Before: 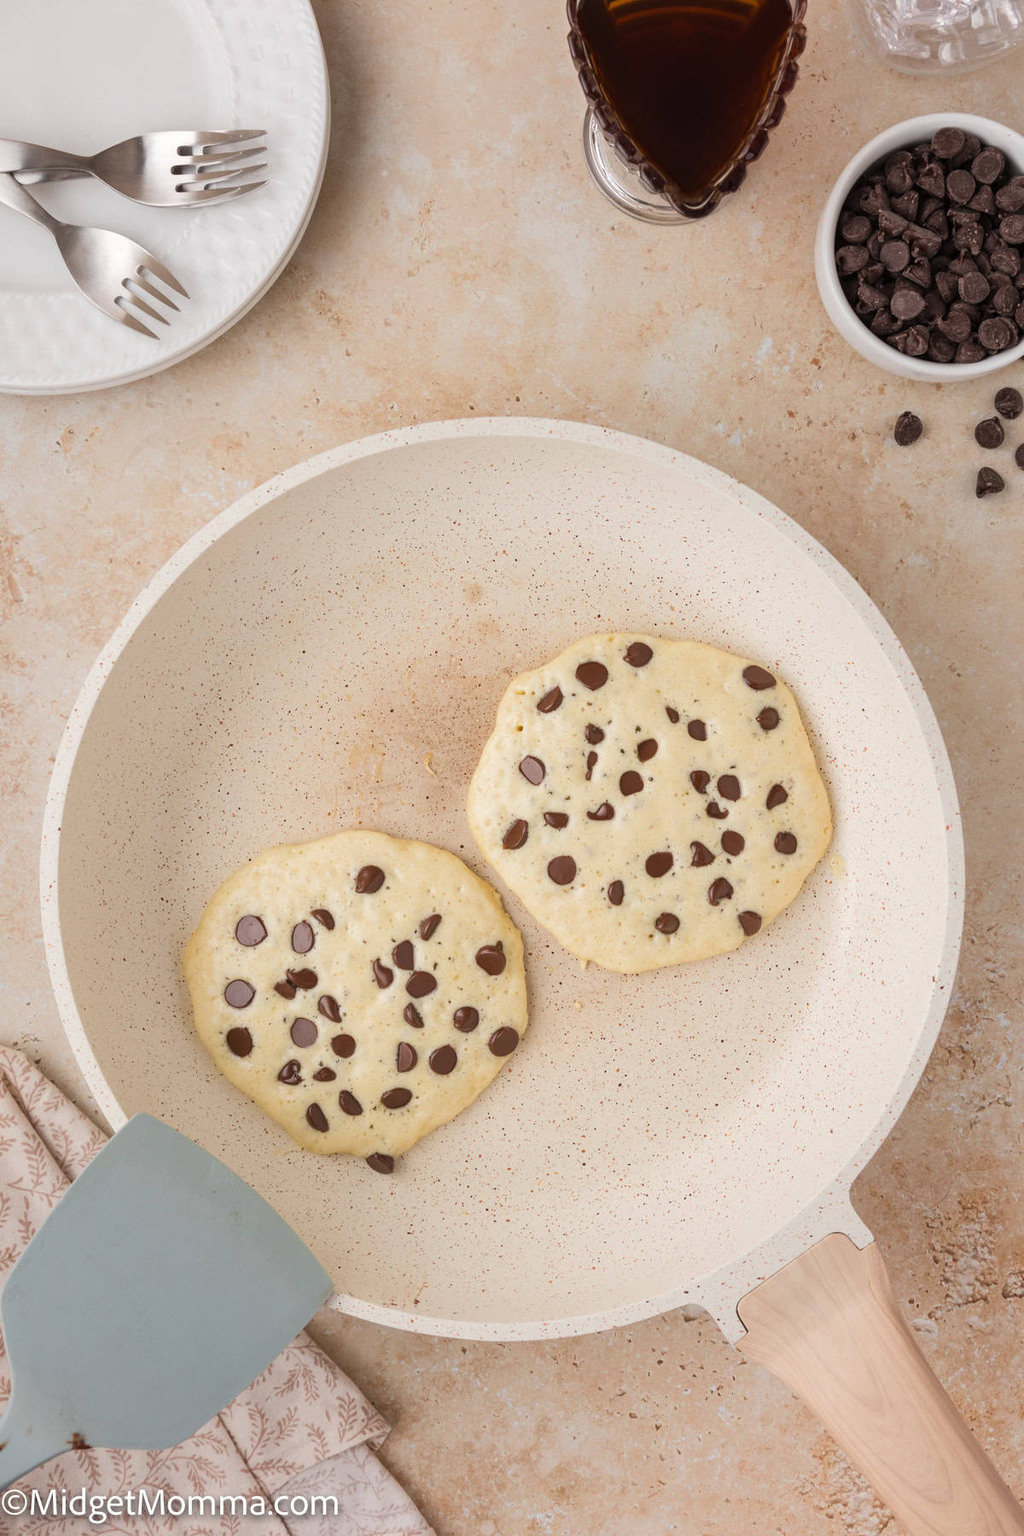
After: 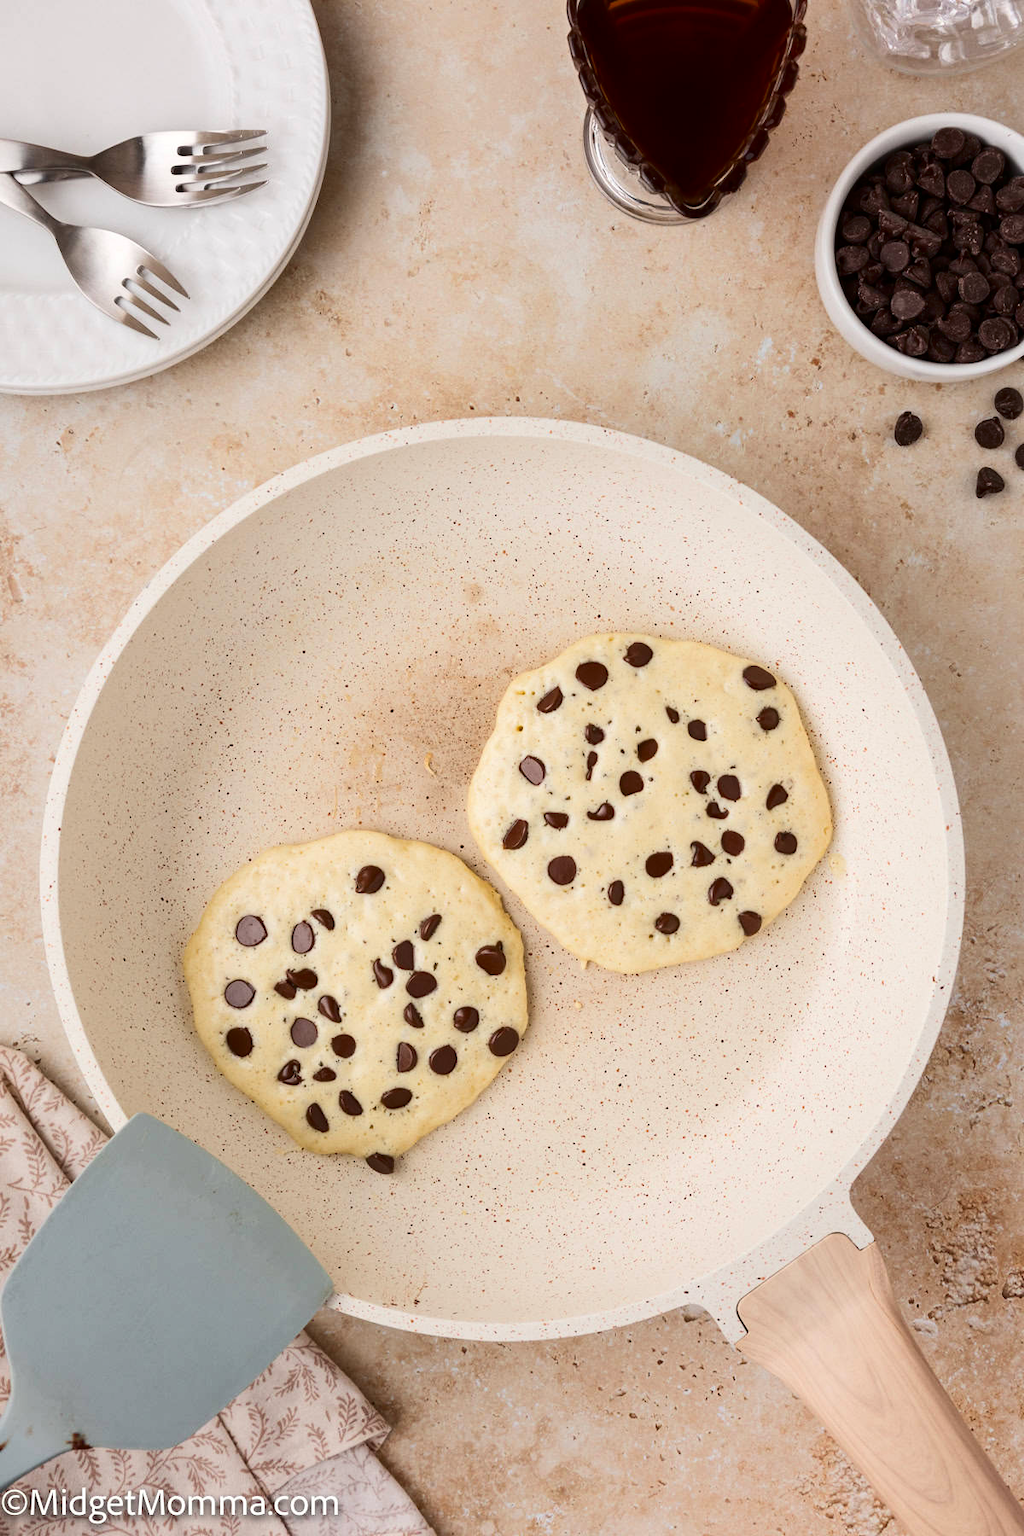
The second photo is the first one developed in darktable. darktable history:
contrast brightness saturation: contrast 0.202, brightness -0.104, saturation 0.101
